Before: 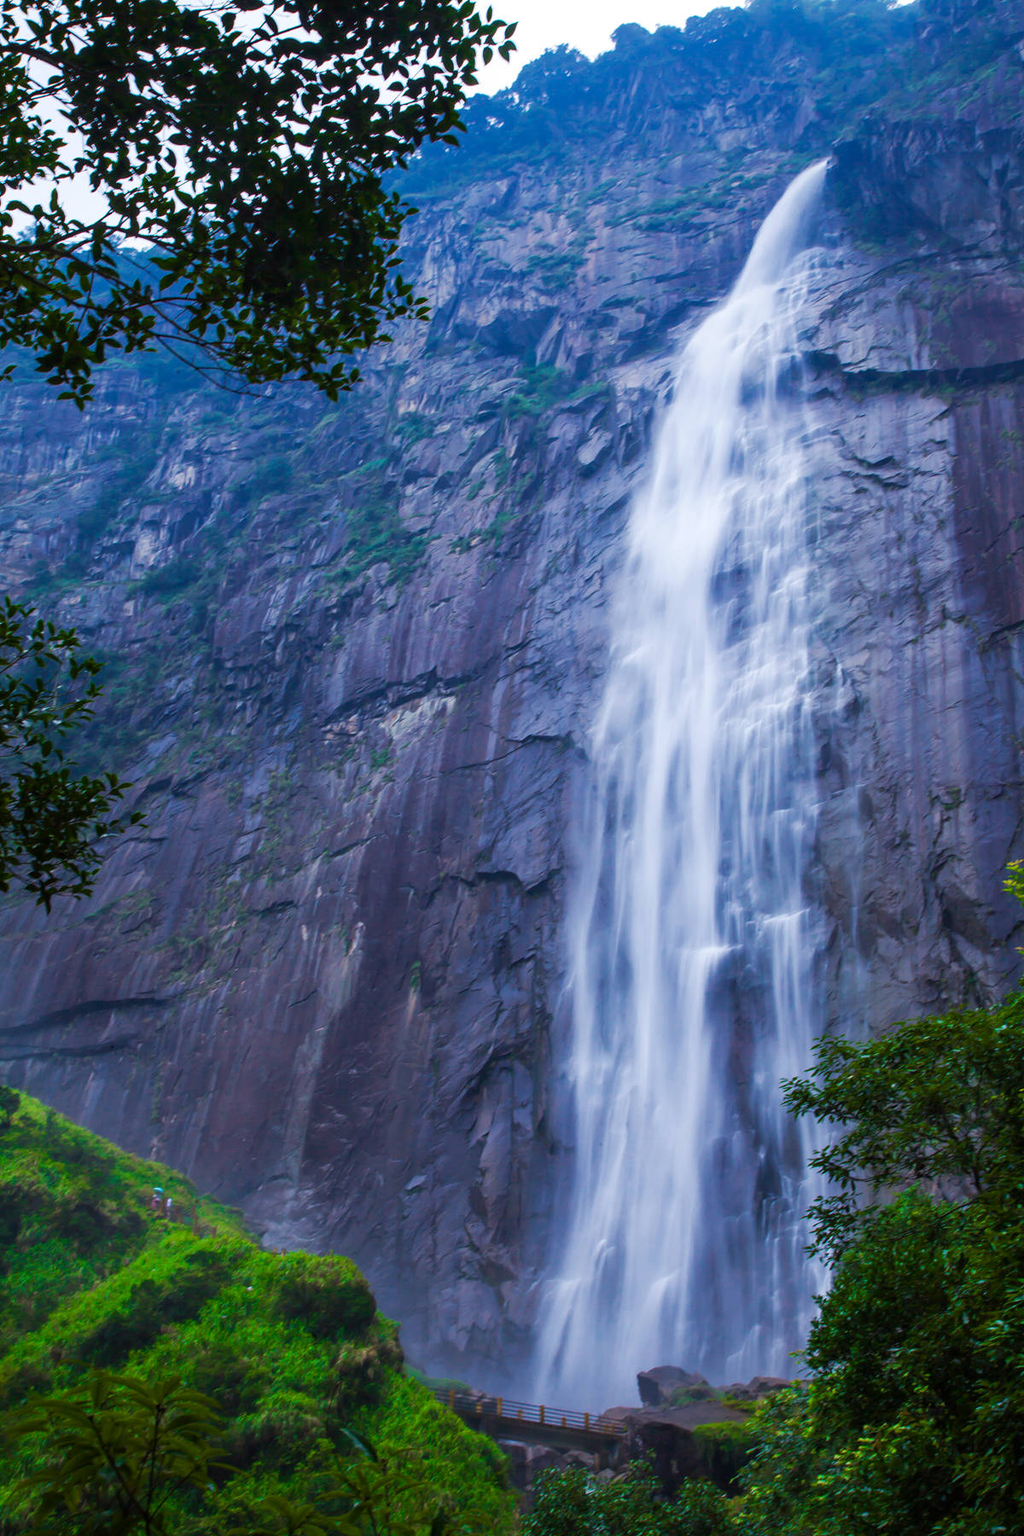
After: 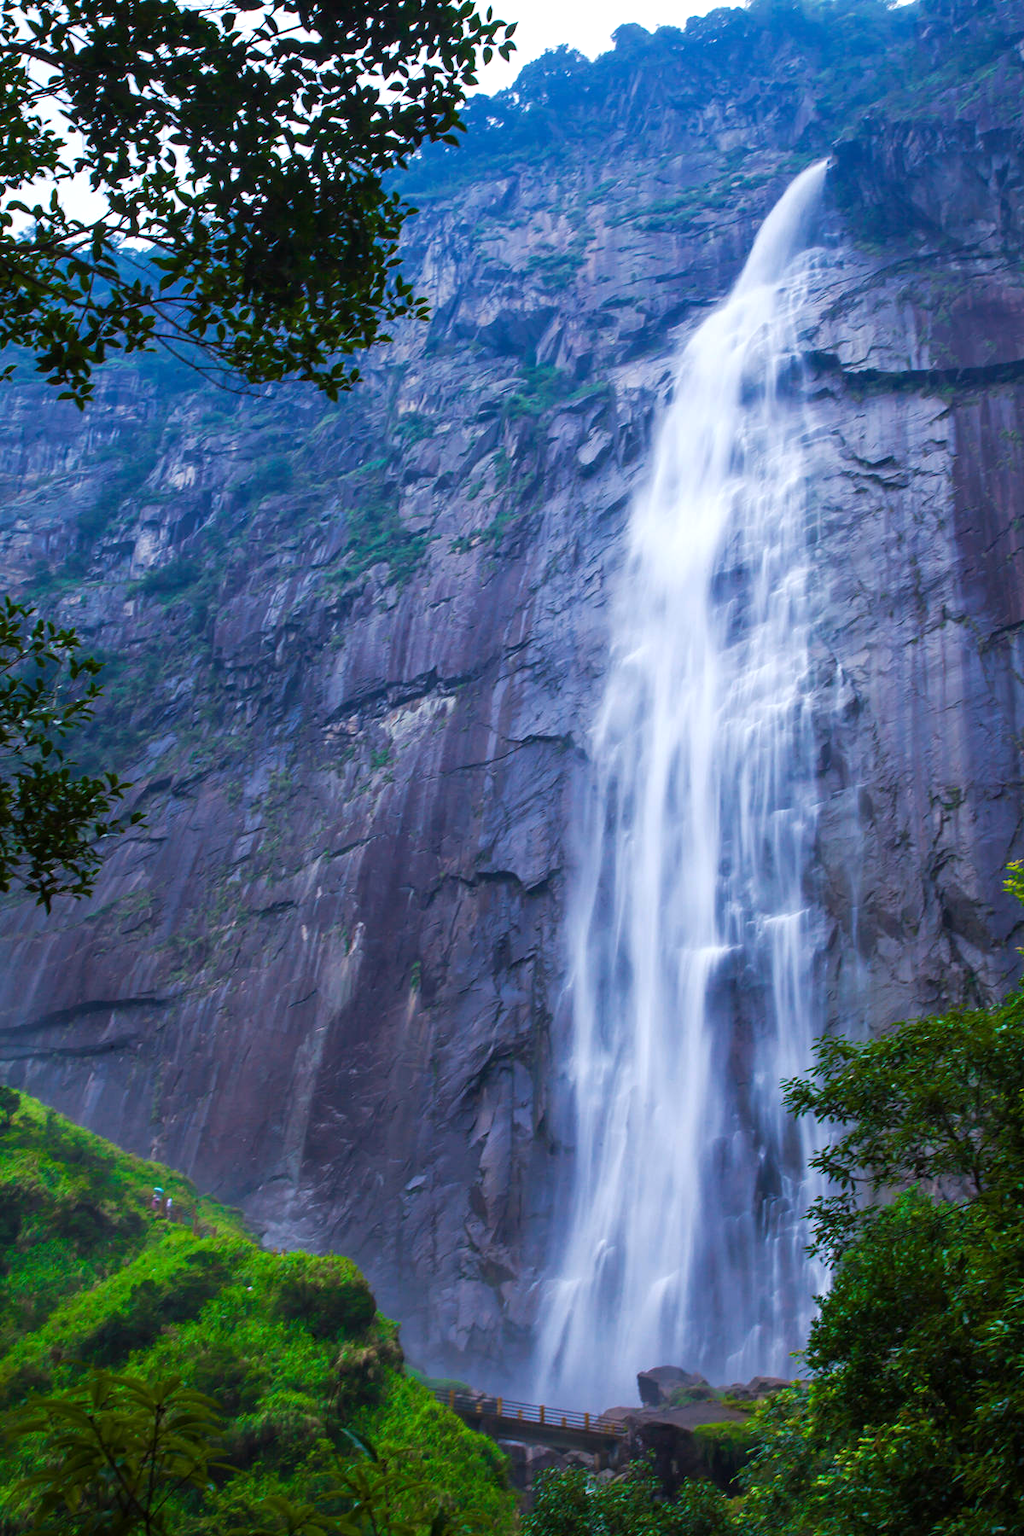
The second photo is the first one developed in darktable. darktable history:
exposure: exposure 0.207 EV, compensate highlight preservation false
